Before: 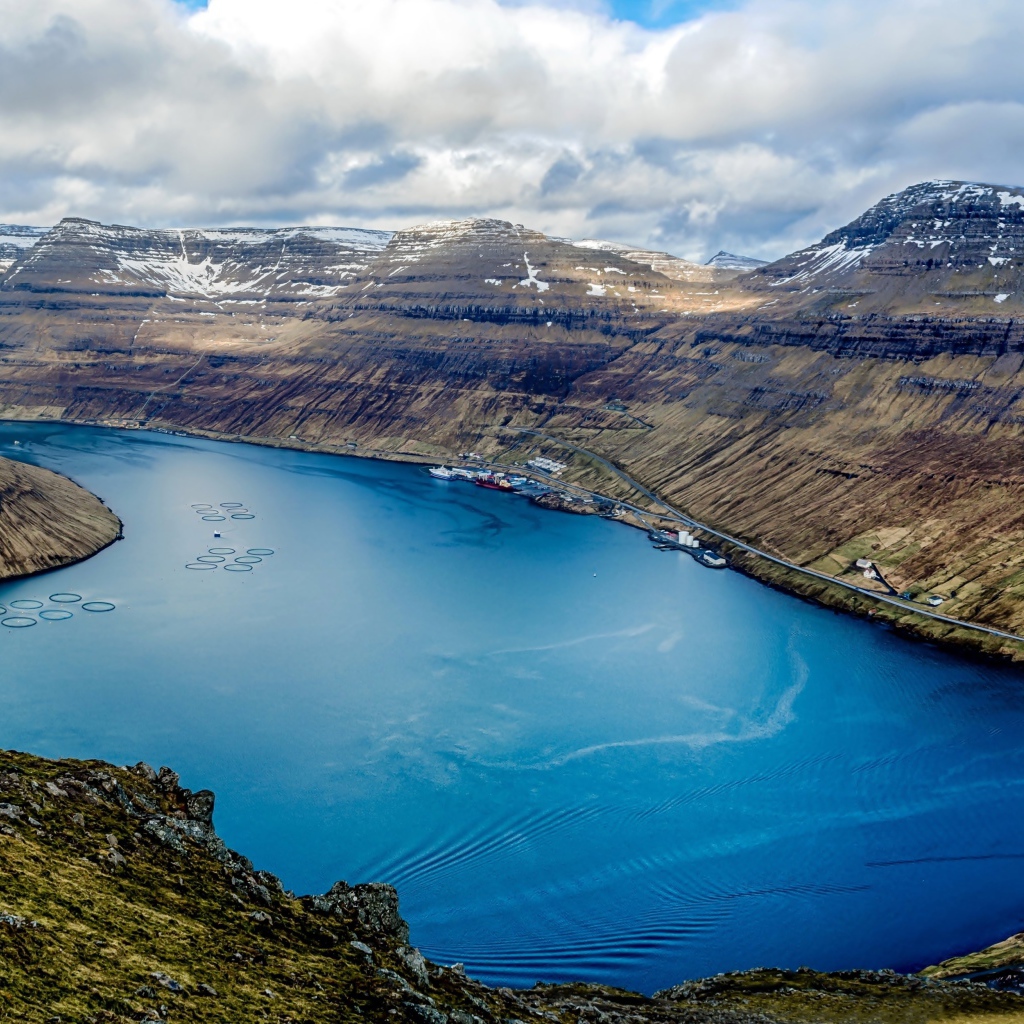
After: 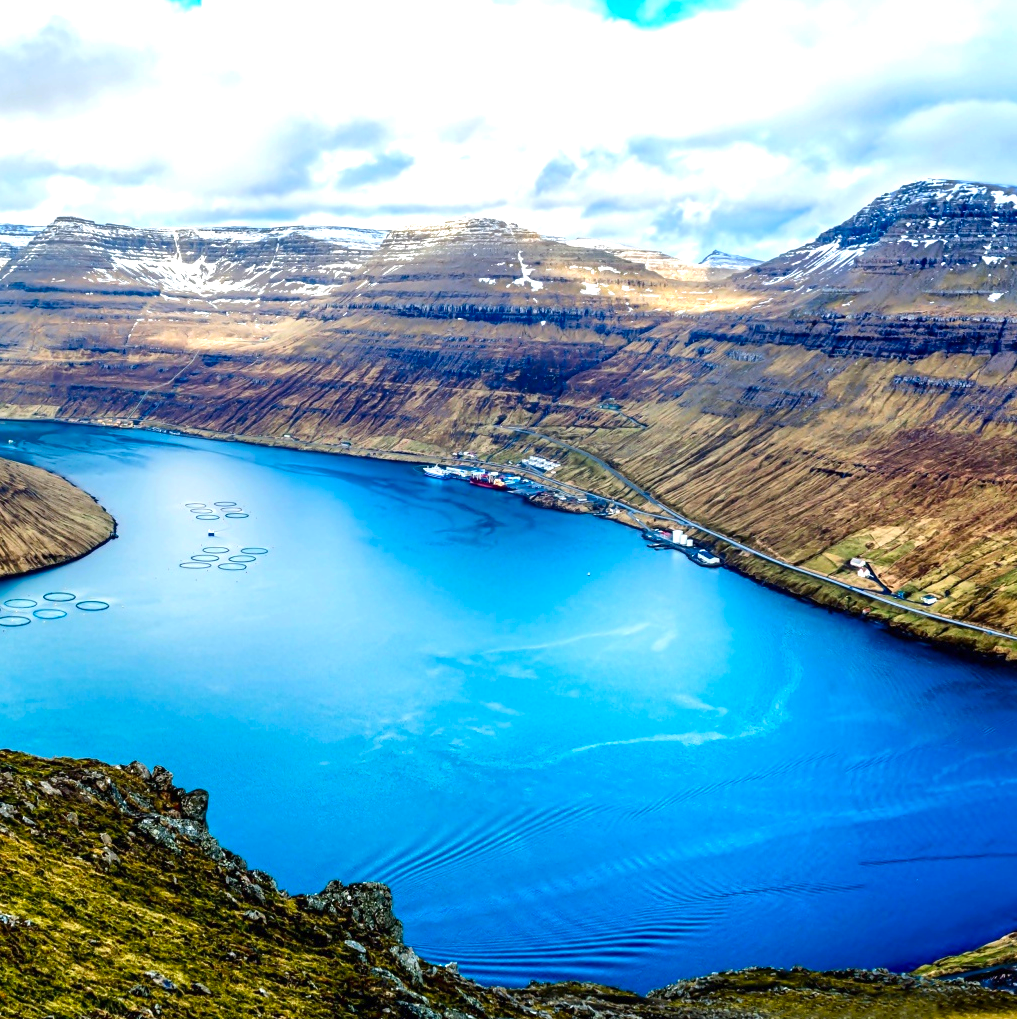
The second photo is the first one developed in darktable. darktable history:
contrast brightness saturation: brightness -0.02, saturation 0.35
crop and rotate: left 0.614%, top 0.179%, bottom 0.309%
exposure: exposure 0.935 EV, compensate highlight preservation false
